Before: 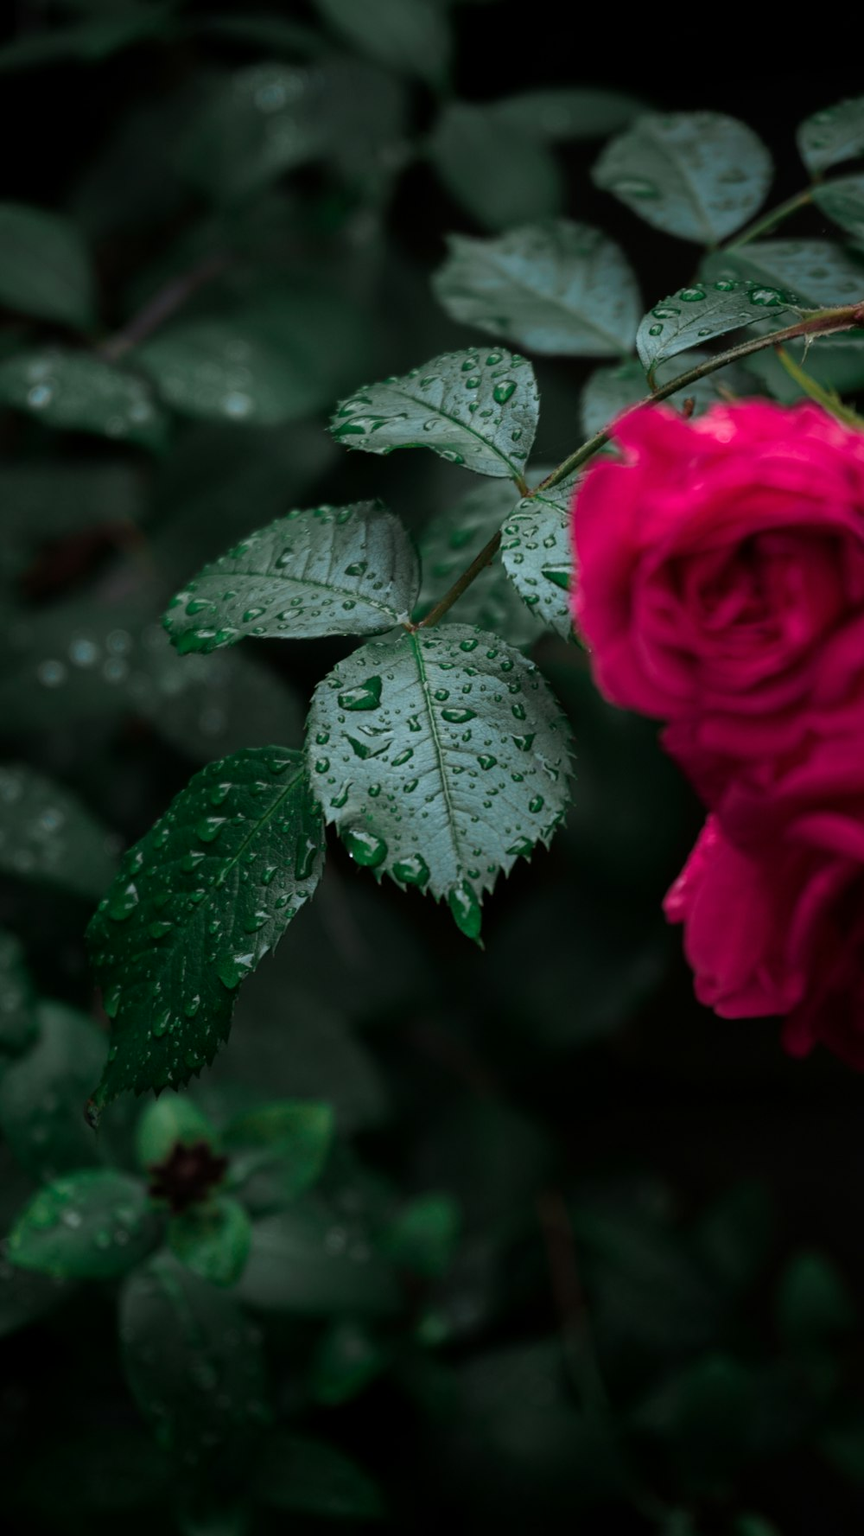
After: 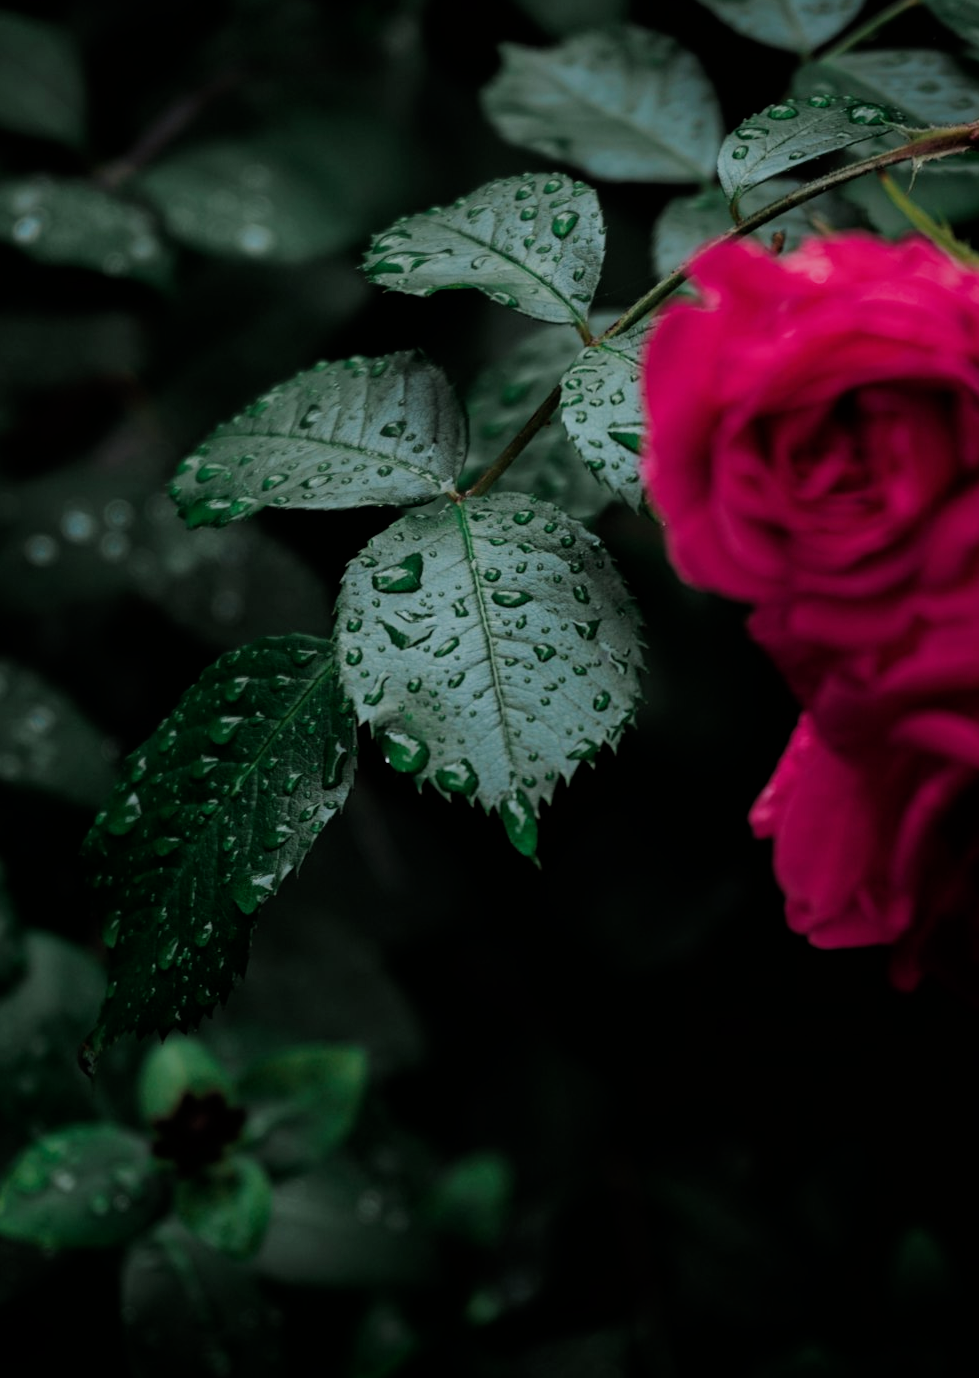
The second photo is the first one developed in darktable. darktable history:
crop and rotate: left 1.912%, top 12.952%, right 0.176%, bottom 9.482%
filmic rgb: black relative exposure -7.18 EV, white relative exposure 5.36 EV, threshold 2.97 EV, hardness 3.03, enable highlight reconstruction true
